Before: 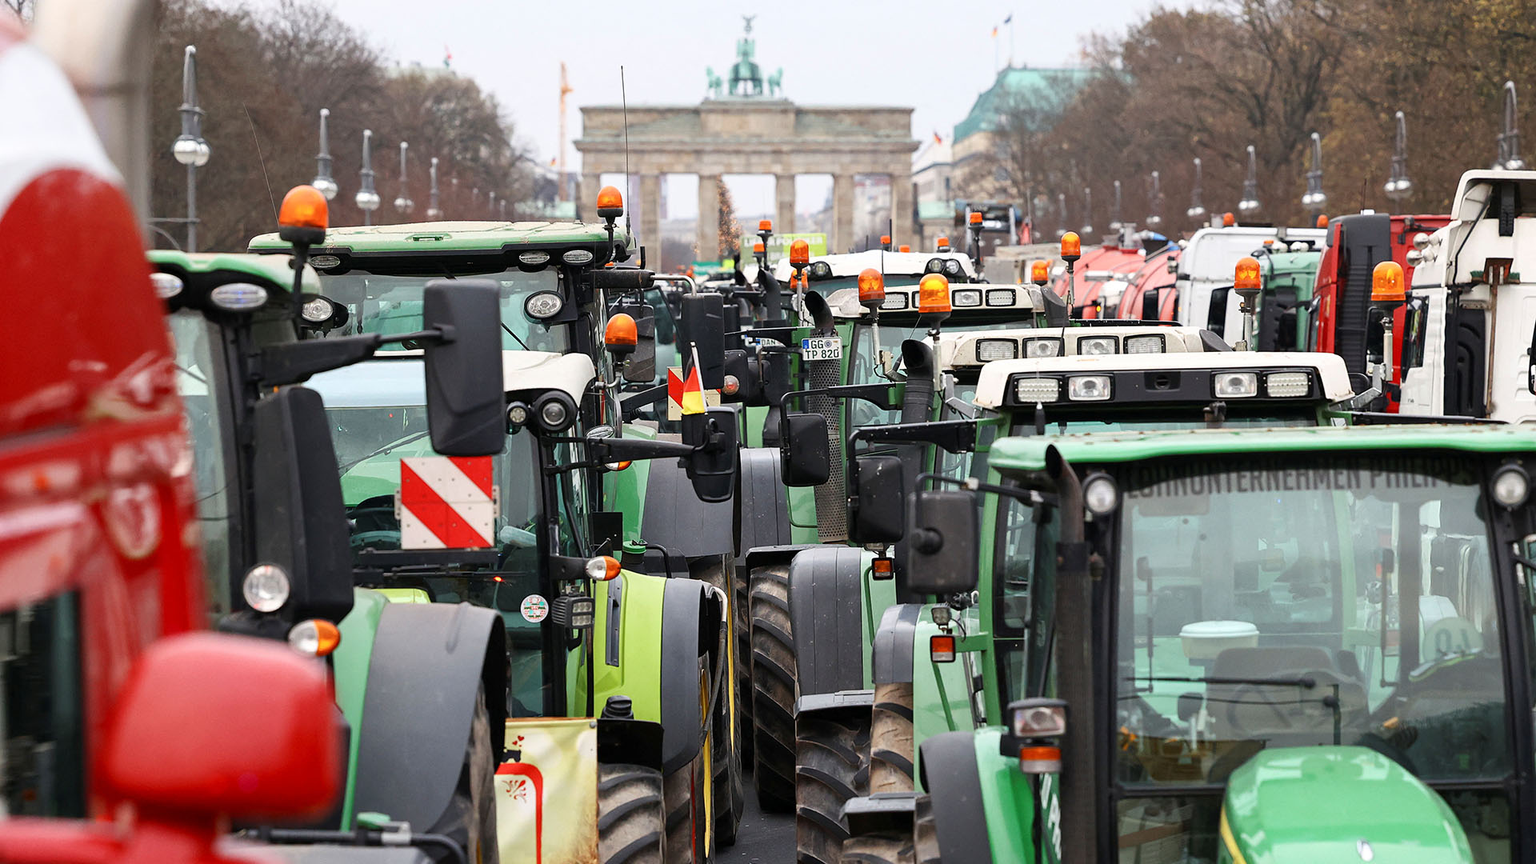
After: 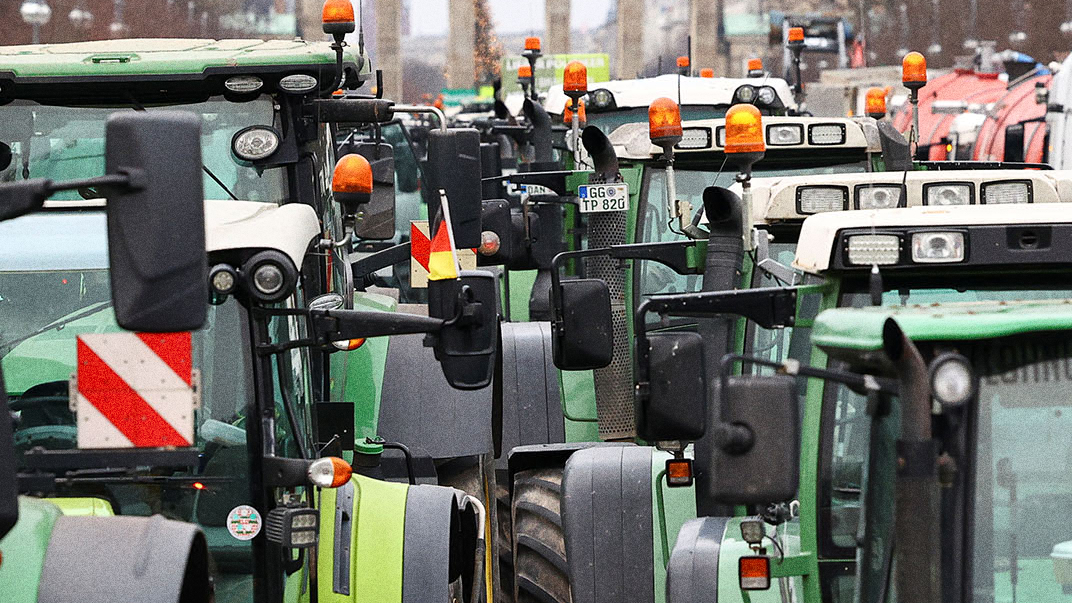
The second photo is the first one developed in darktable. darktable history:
crop and rotate: left 22.13%, top 22.054%, right 22.026%, bottom 22.102%
grain: coarseness 0.09 ISO, strength 40%
